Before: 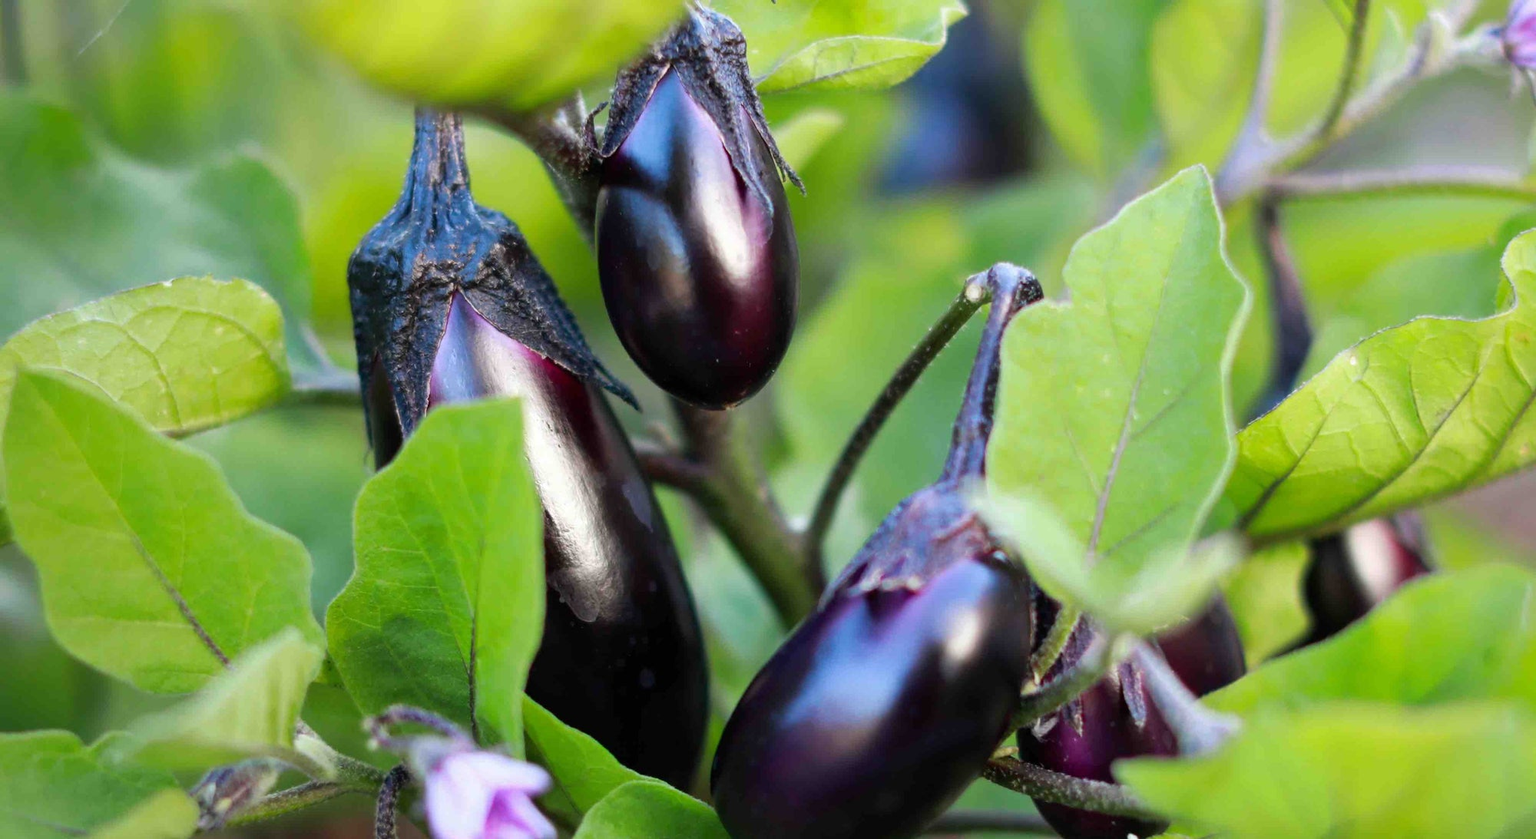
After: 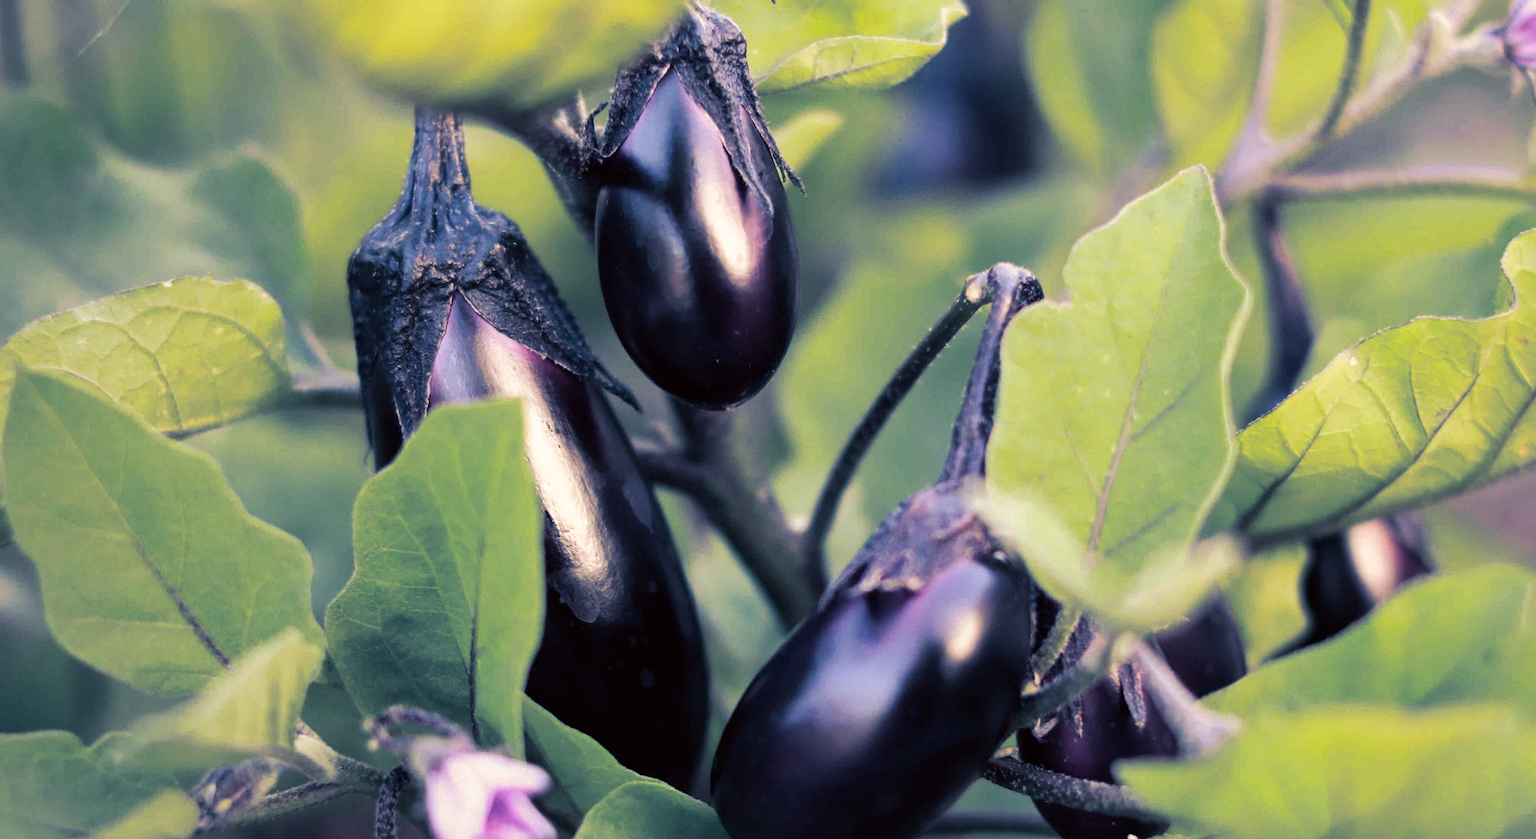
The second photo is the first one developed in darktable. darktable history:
color correction: highlights a* 10.21, highlights b* 9.79, shadows a* 8.61, shadows b* 7.88, saturation 0.8
split-toning: shadows › hue 226.8°, shadows › saturation 0.84
